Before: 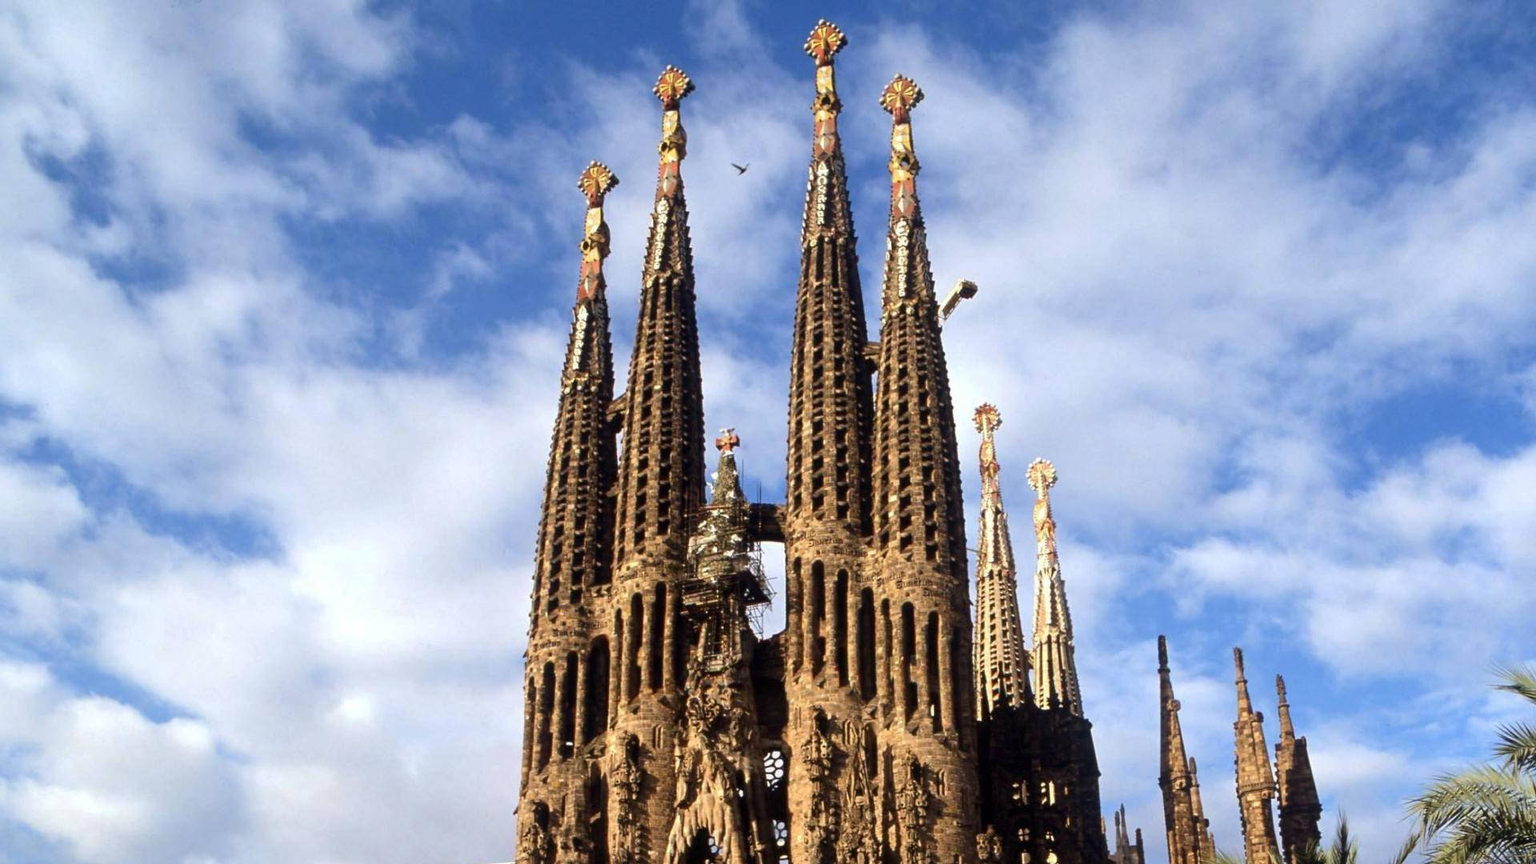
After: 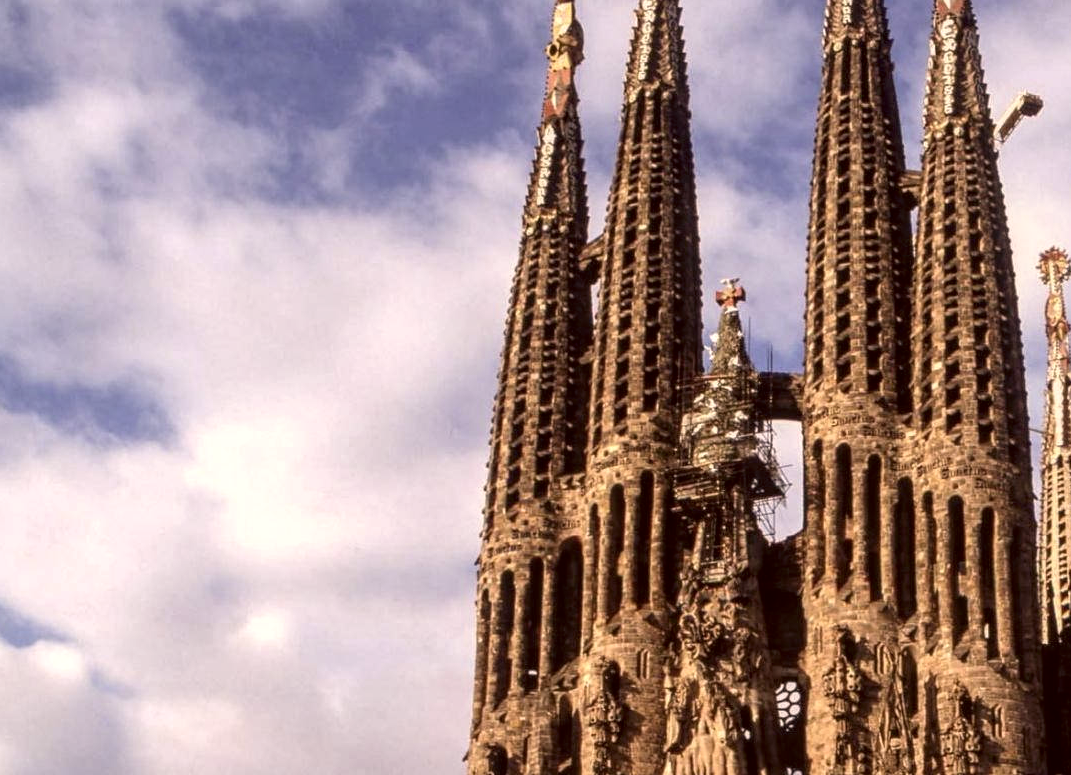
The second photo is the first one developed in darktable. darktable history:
local contrast: on, module defaults
color correction: highlights a* 10.24, highlights b* 9.78, shadows a* 9.1, shadows b* 7.91, saturation 0.772
crop: left 9.327%, top 23.873%, right 34.863%, bottom 4.29%
